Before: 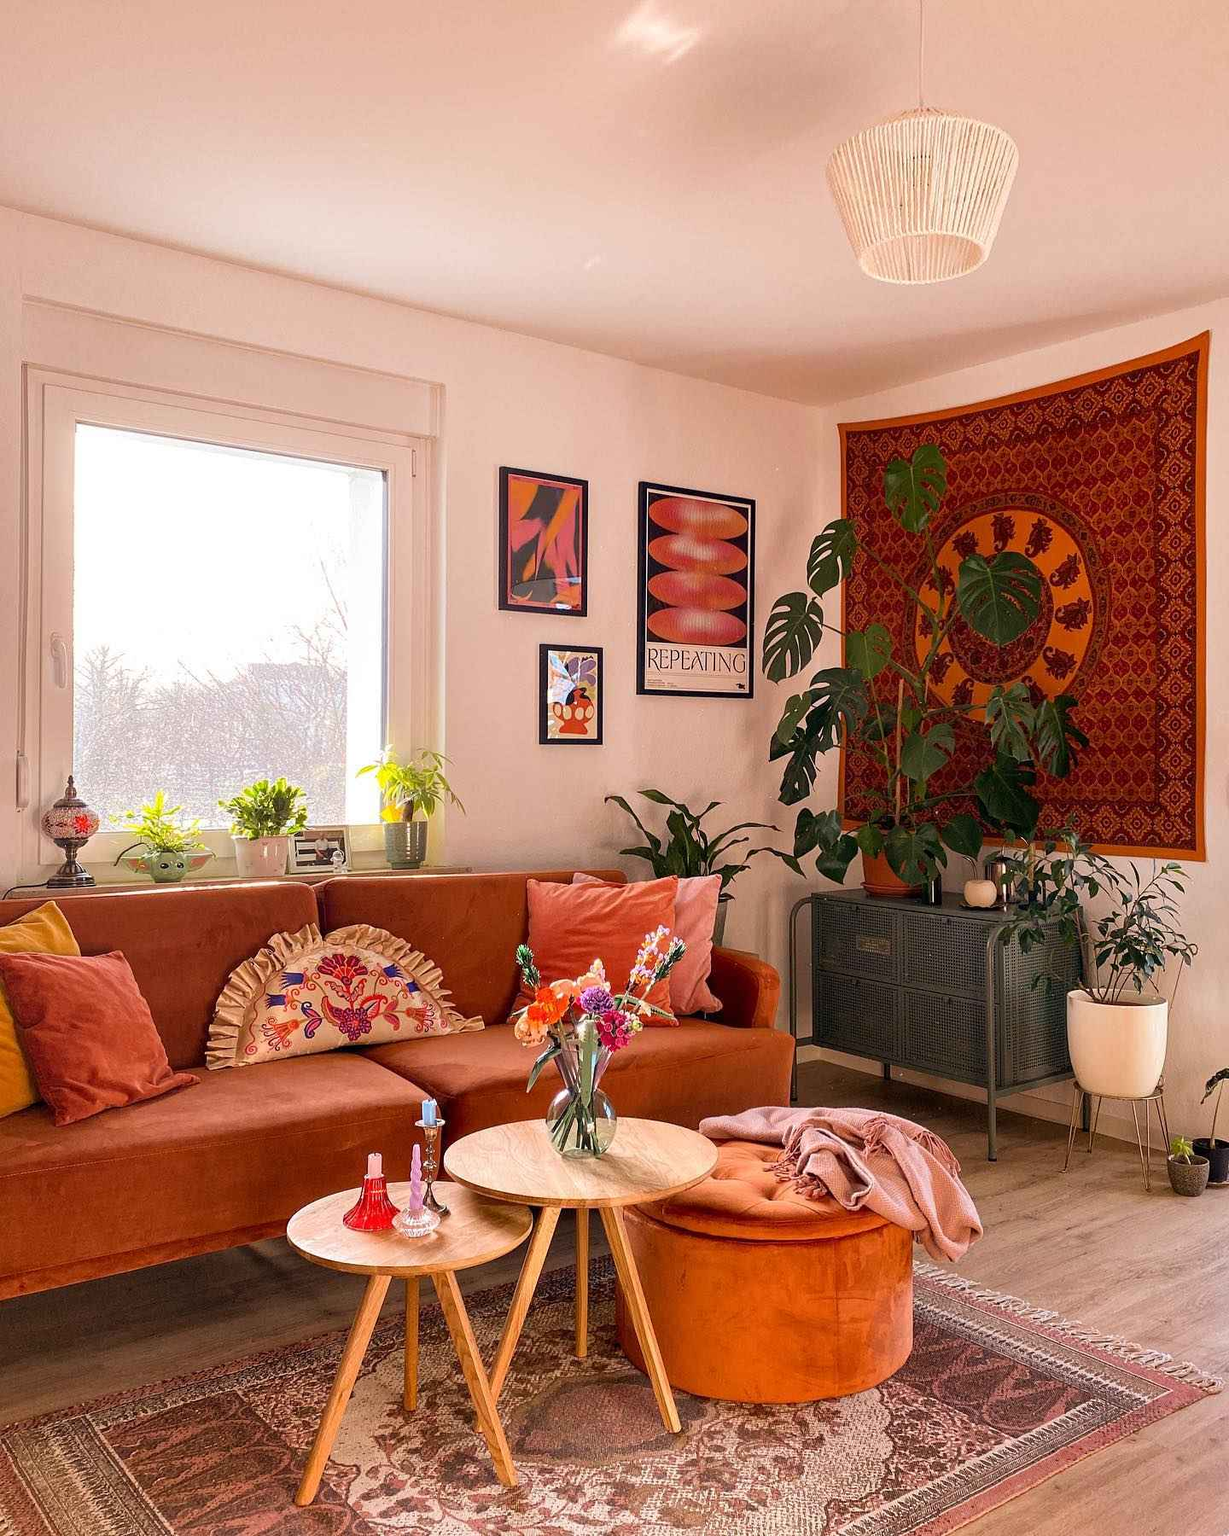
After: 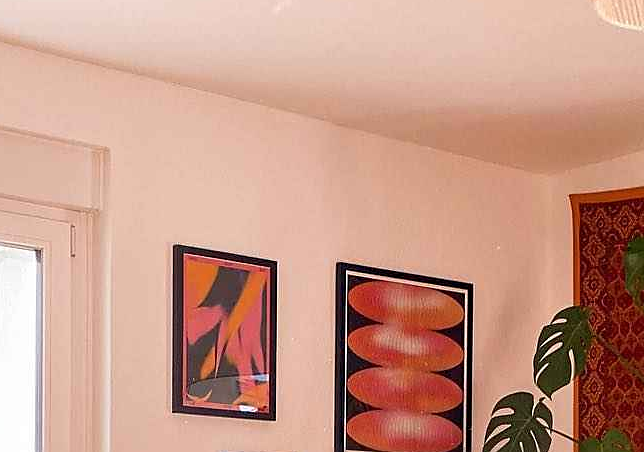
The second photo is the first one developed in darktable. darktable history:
sharpen: radius 1.864, amount 0.398, threshold 1.271
crop: left 28.64%, top 16.832%, right 26.637%, bottom 58.055%
